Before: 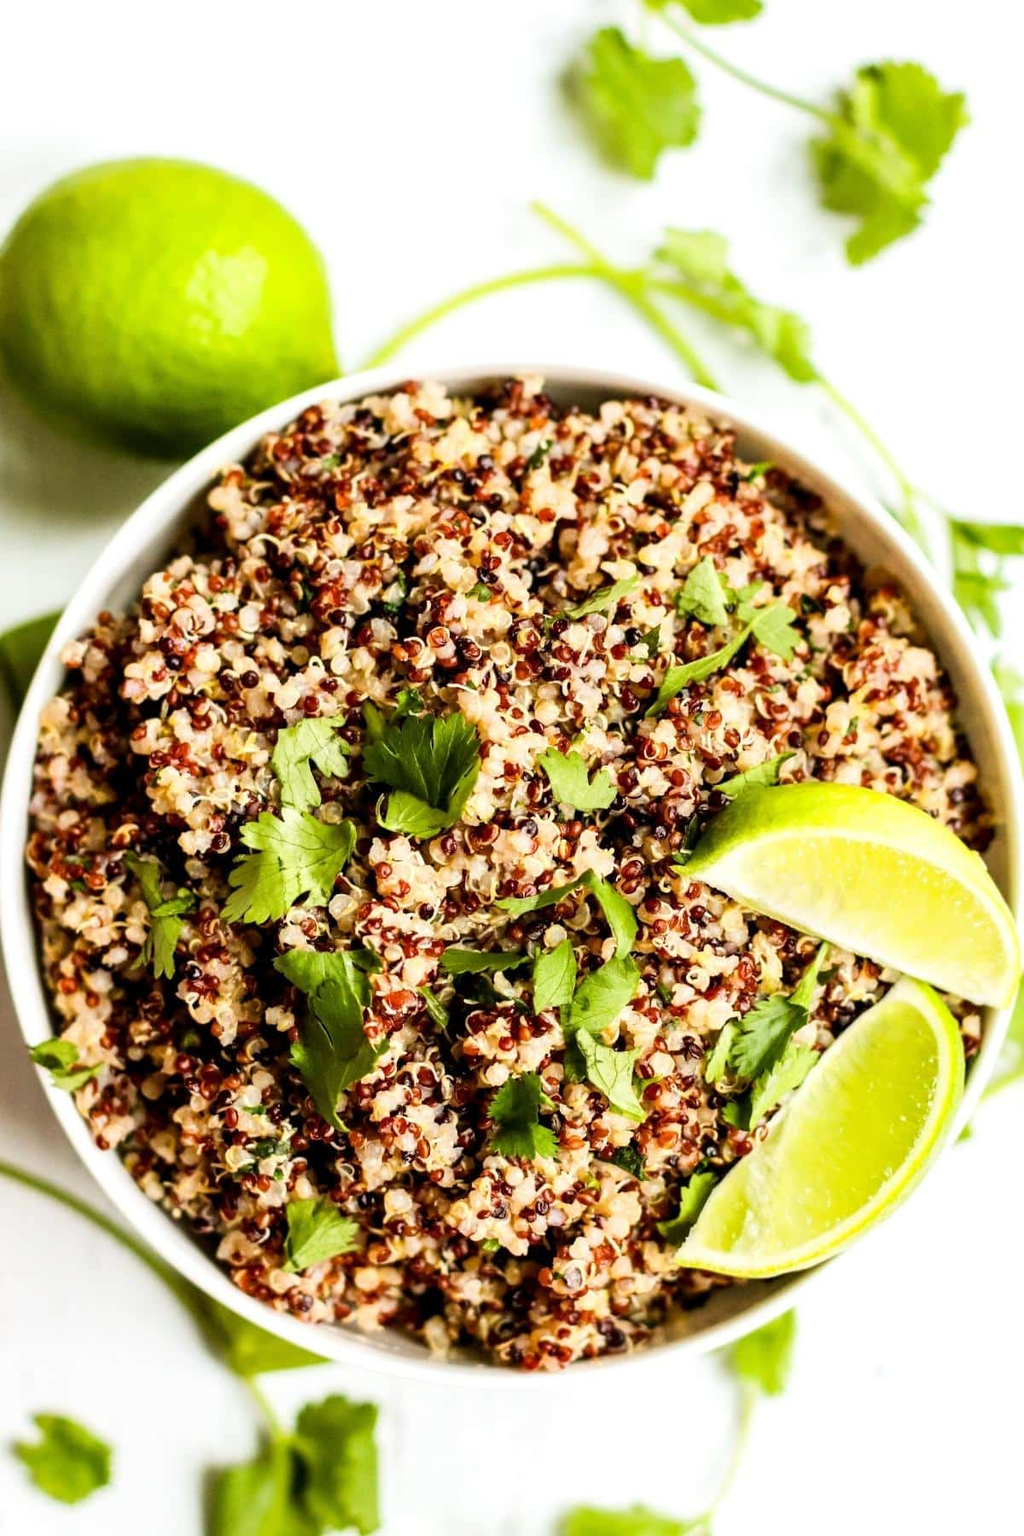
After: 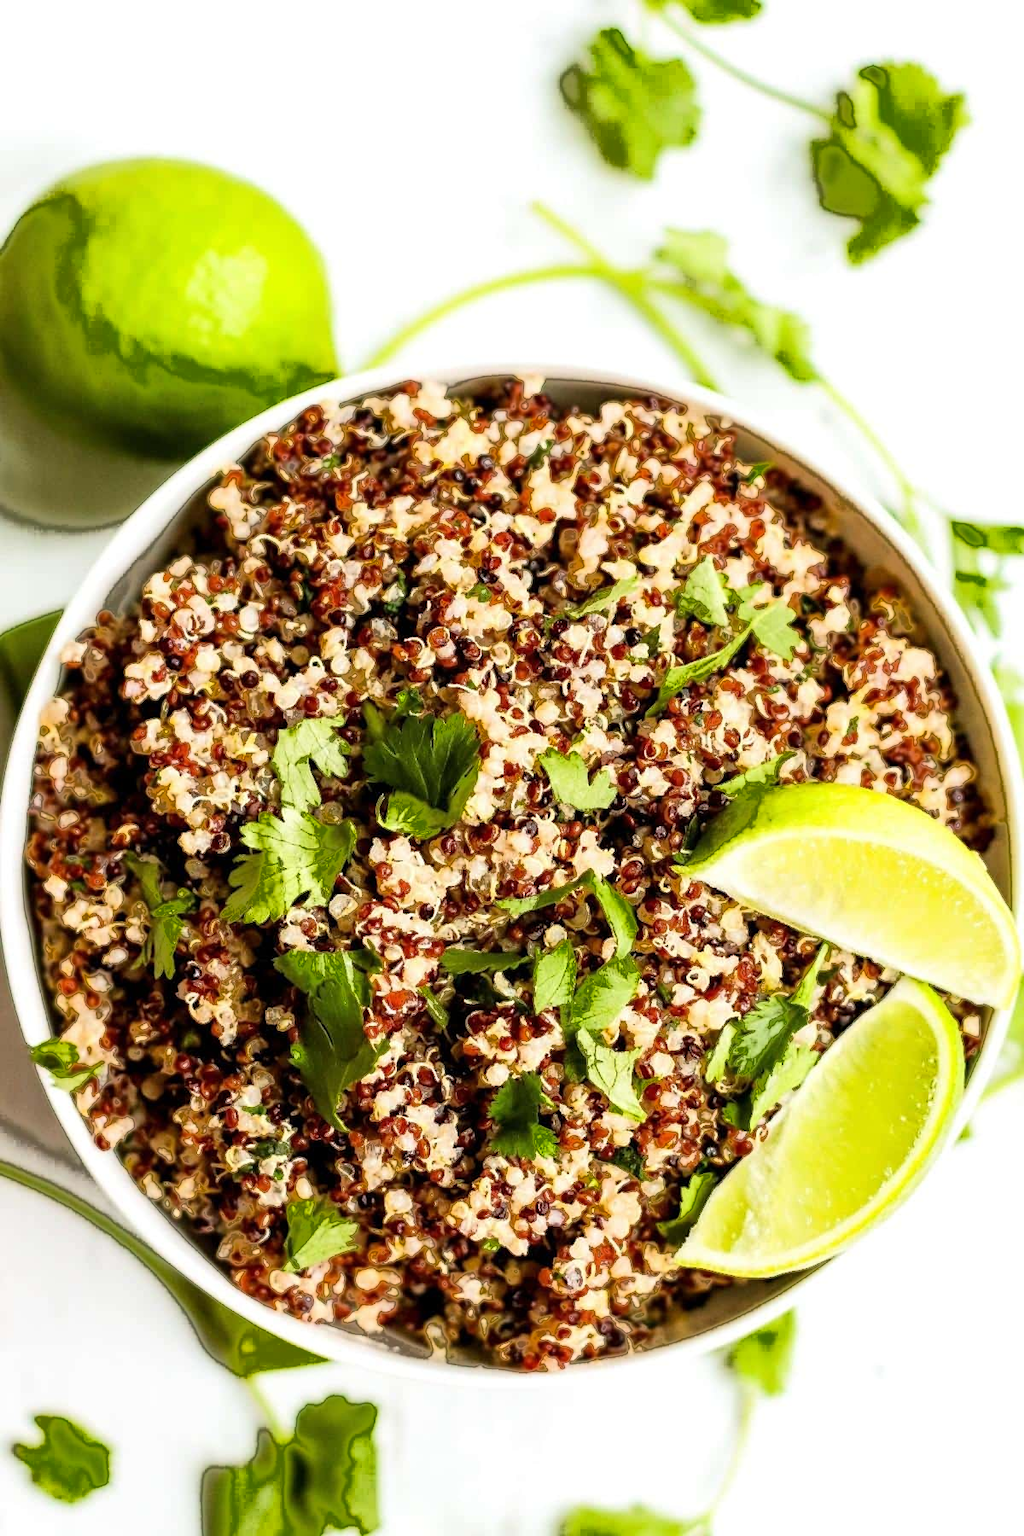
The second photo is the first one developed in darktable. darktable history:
fill light: exposure -0.73 EV, center 0.69, width 2.2
